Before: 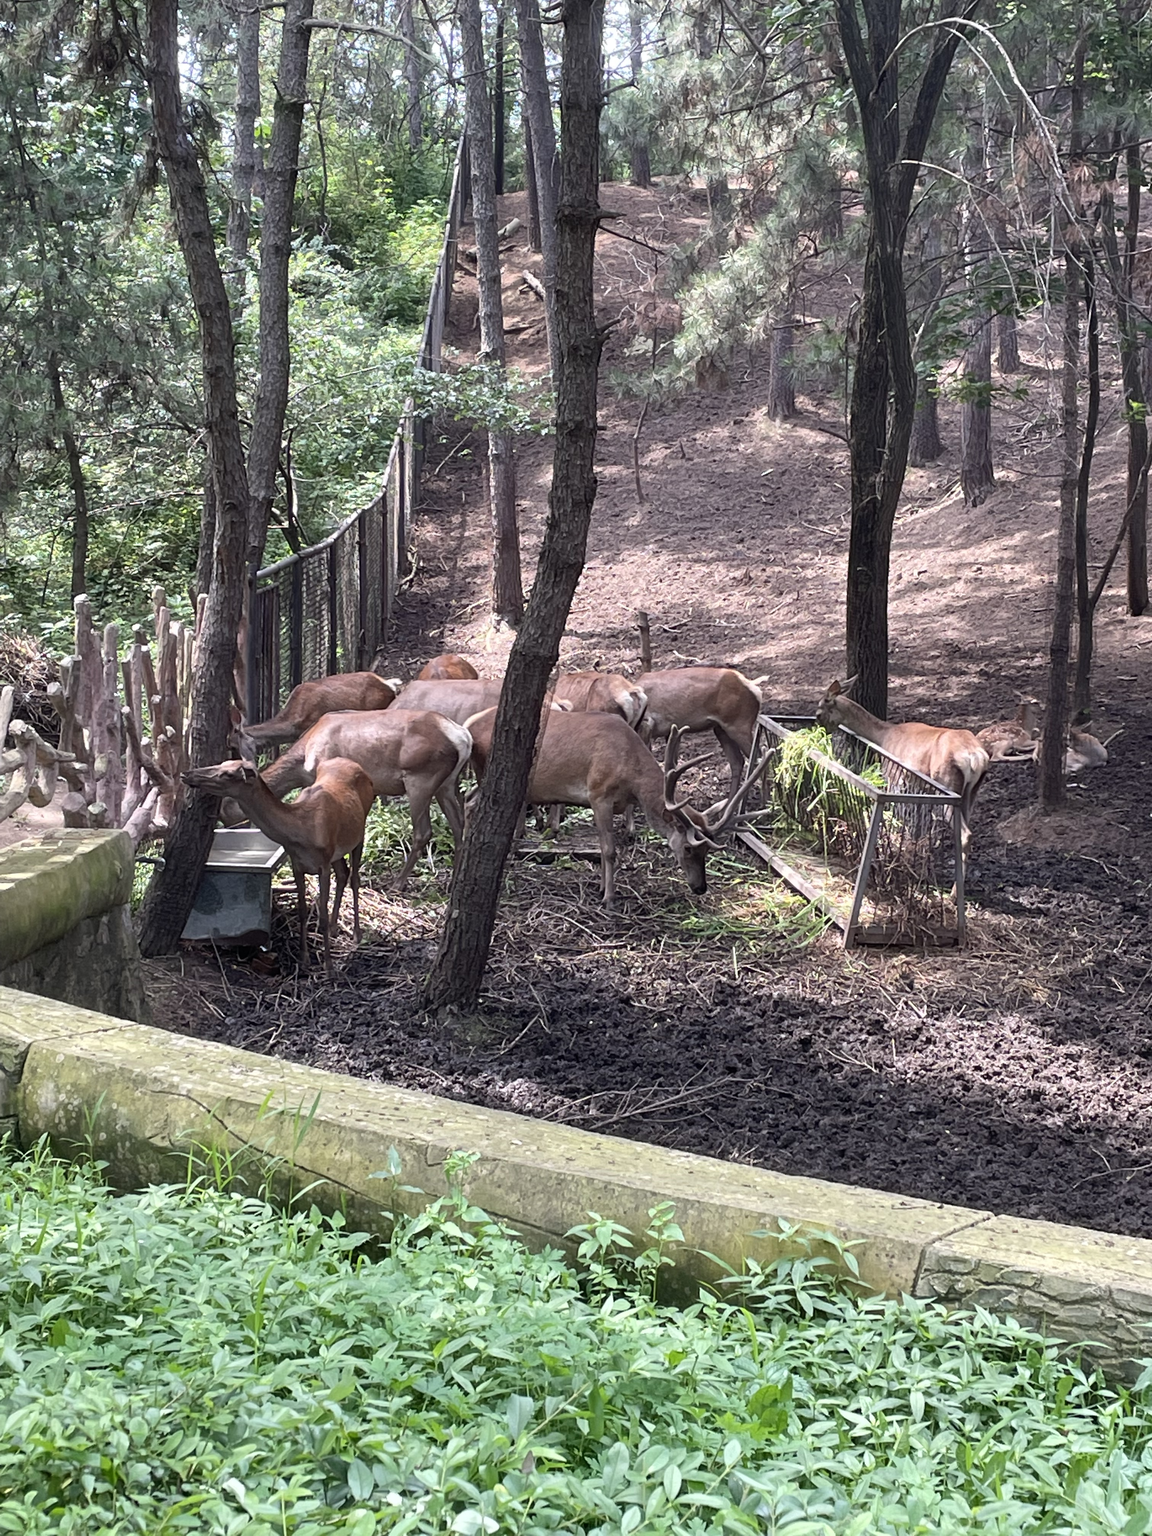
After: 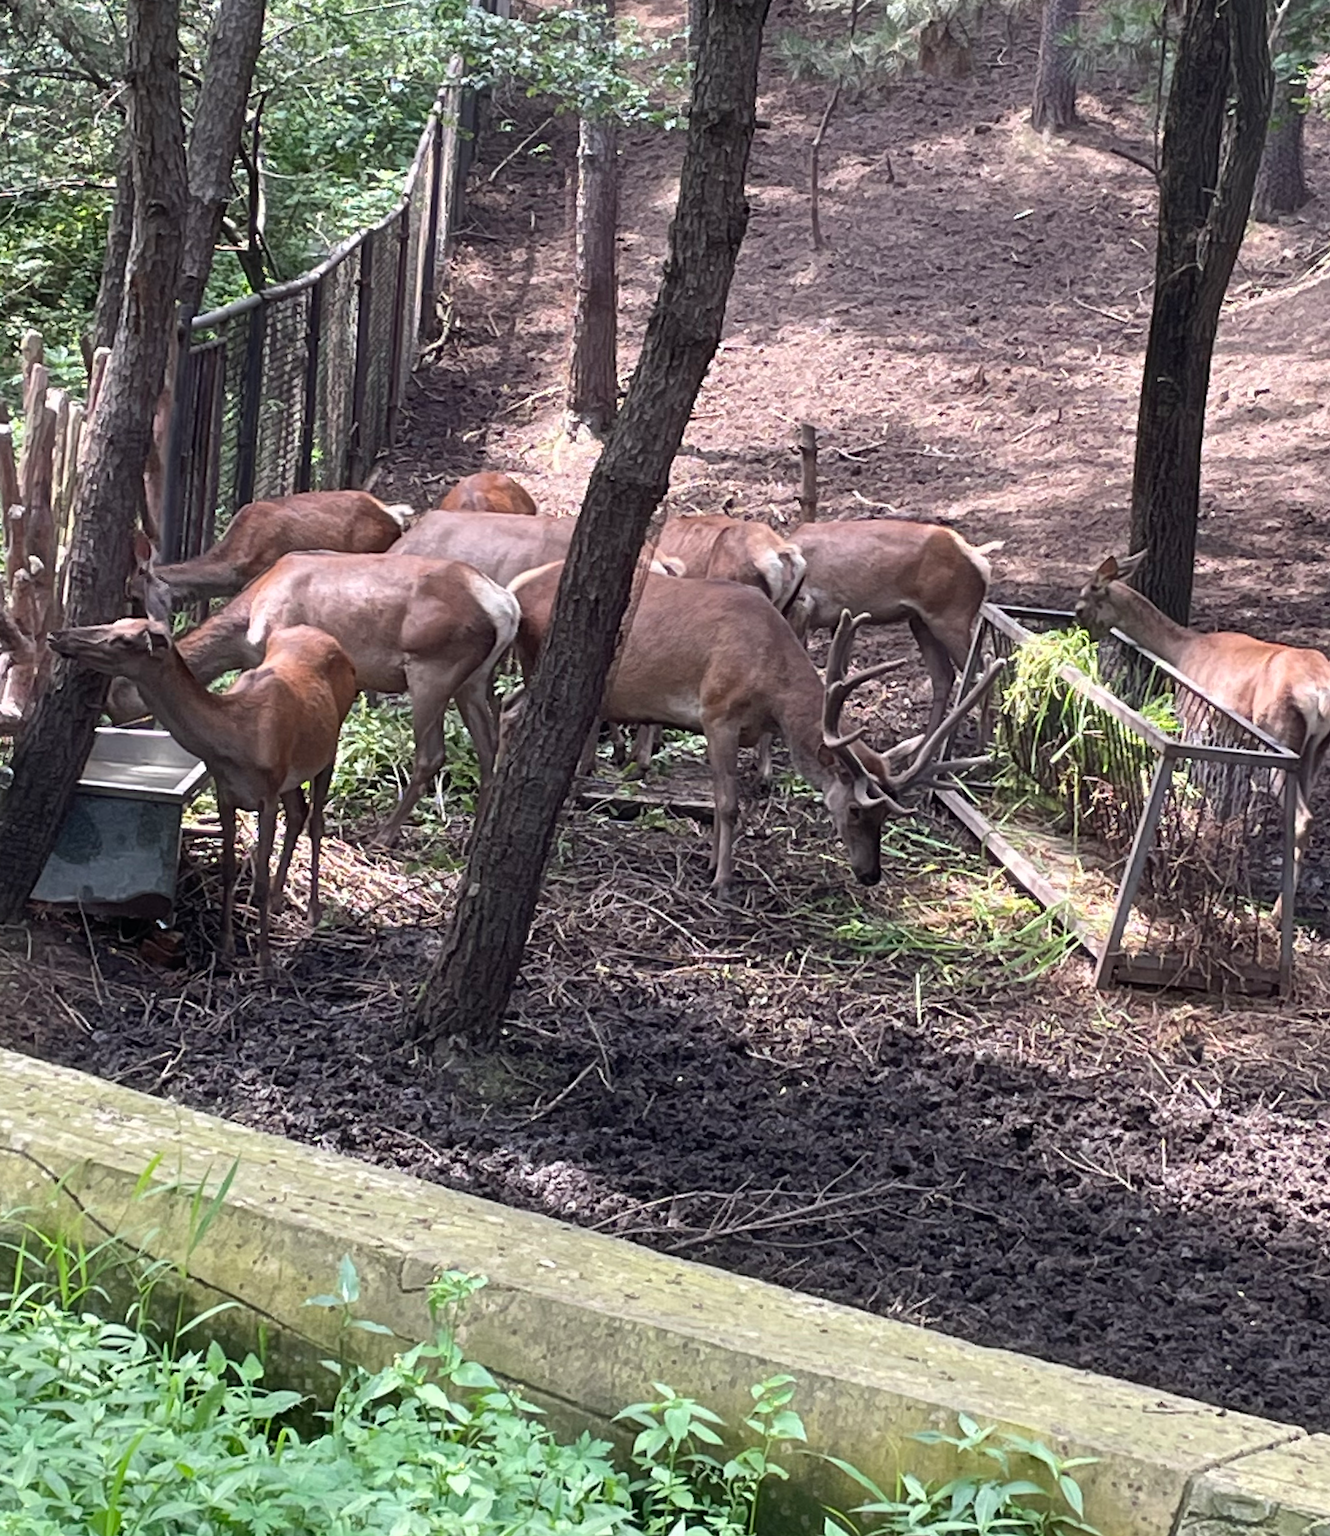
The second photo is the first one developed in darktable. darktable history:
crop and rotate: angle -3.91°, left 9.923%, top 20.6%, right 12.006%, bottom 11.814%
